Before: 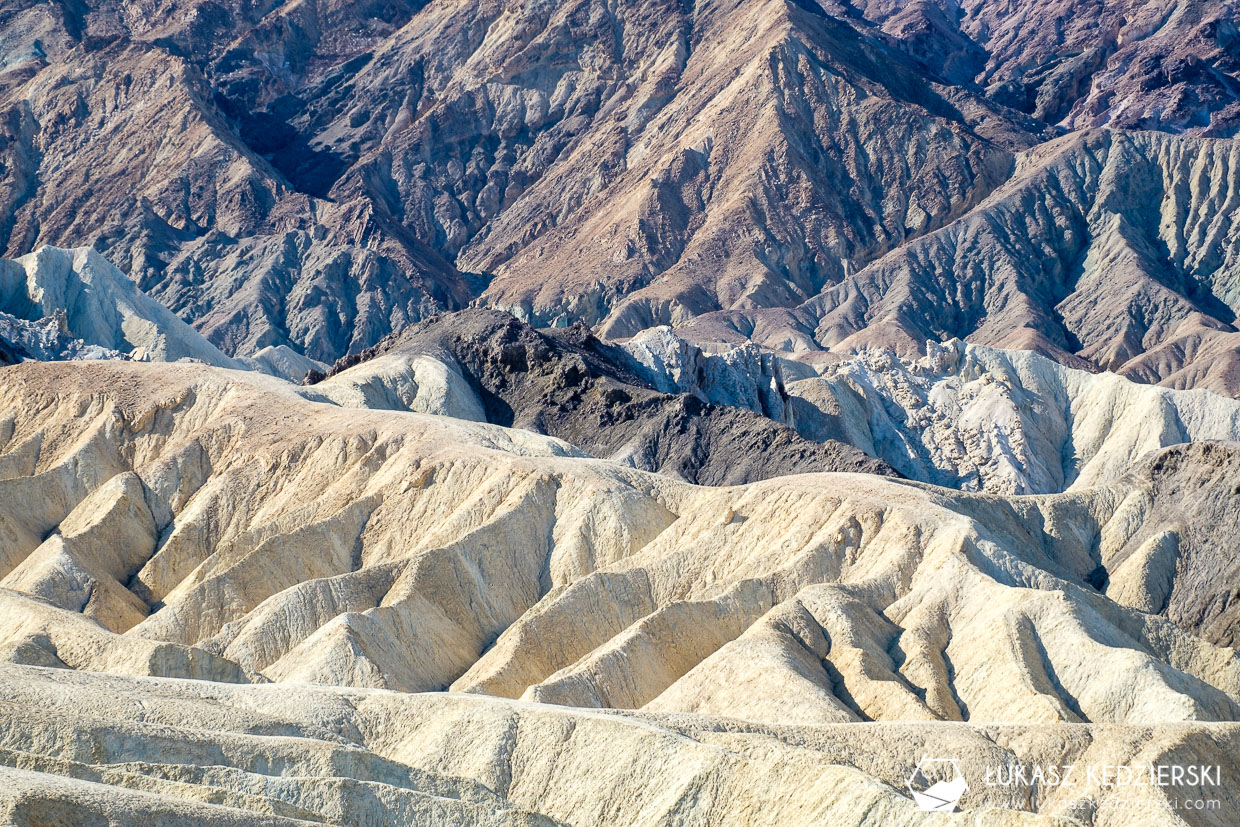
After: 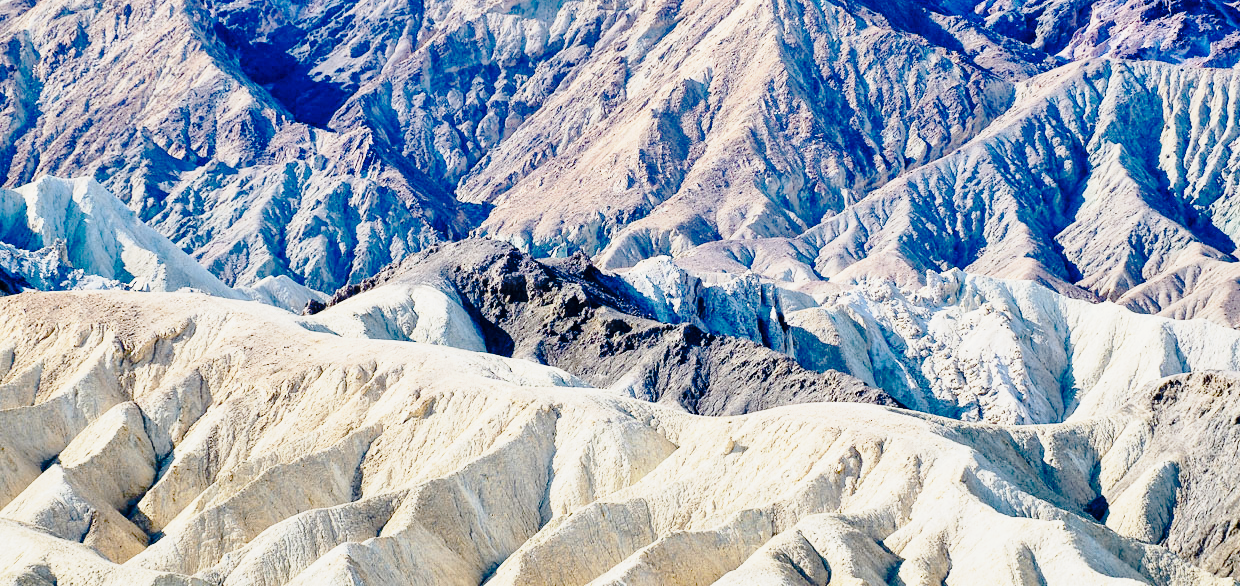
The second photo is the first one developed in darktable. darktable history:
tone curve: curves: ch0 [(0, 0) (0.058, 0.022) (0.265, 0.208) (0.41, 0.417) (0.485, 0.524) (0.638, 0.673) (0.845, 0.828) (0.994, 0.964)]; ch1 [(0, 0) (0.136, 0.146) (0.317, 0.34) (0.382, 0.408) (0.469, 0.482) (0.498, 0.497) (0.557, 0.573) (0.644, 0.643) (0.725, 0.765) (1, 1)]; ch2 [(0, 0) (0.352, 0.403) (0.45, 0.469) (0.502, 0.504) (0.54, 0.524) (0.592, 0.566) (0.638, 0.599) (1, 1)], preserve colors none
base curve: curves: ch0 [(0, 0) (0.028, 0.03) (0.121, 0.232) (0.46, 0.748) (0.859, 0.968) (1, 1)], preserve colors none
crop and rotate: top 8.484%, bottom 20.561%
contrast brightness saturation: contrast 0.102, brightness 0.037, saturation 0.086
exposure: exposure 0.243 EV, compensate highlight preservation false
shadows and highlights: low approximation 0.01, soften with gaussian
